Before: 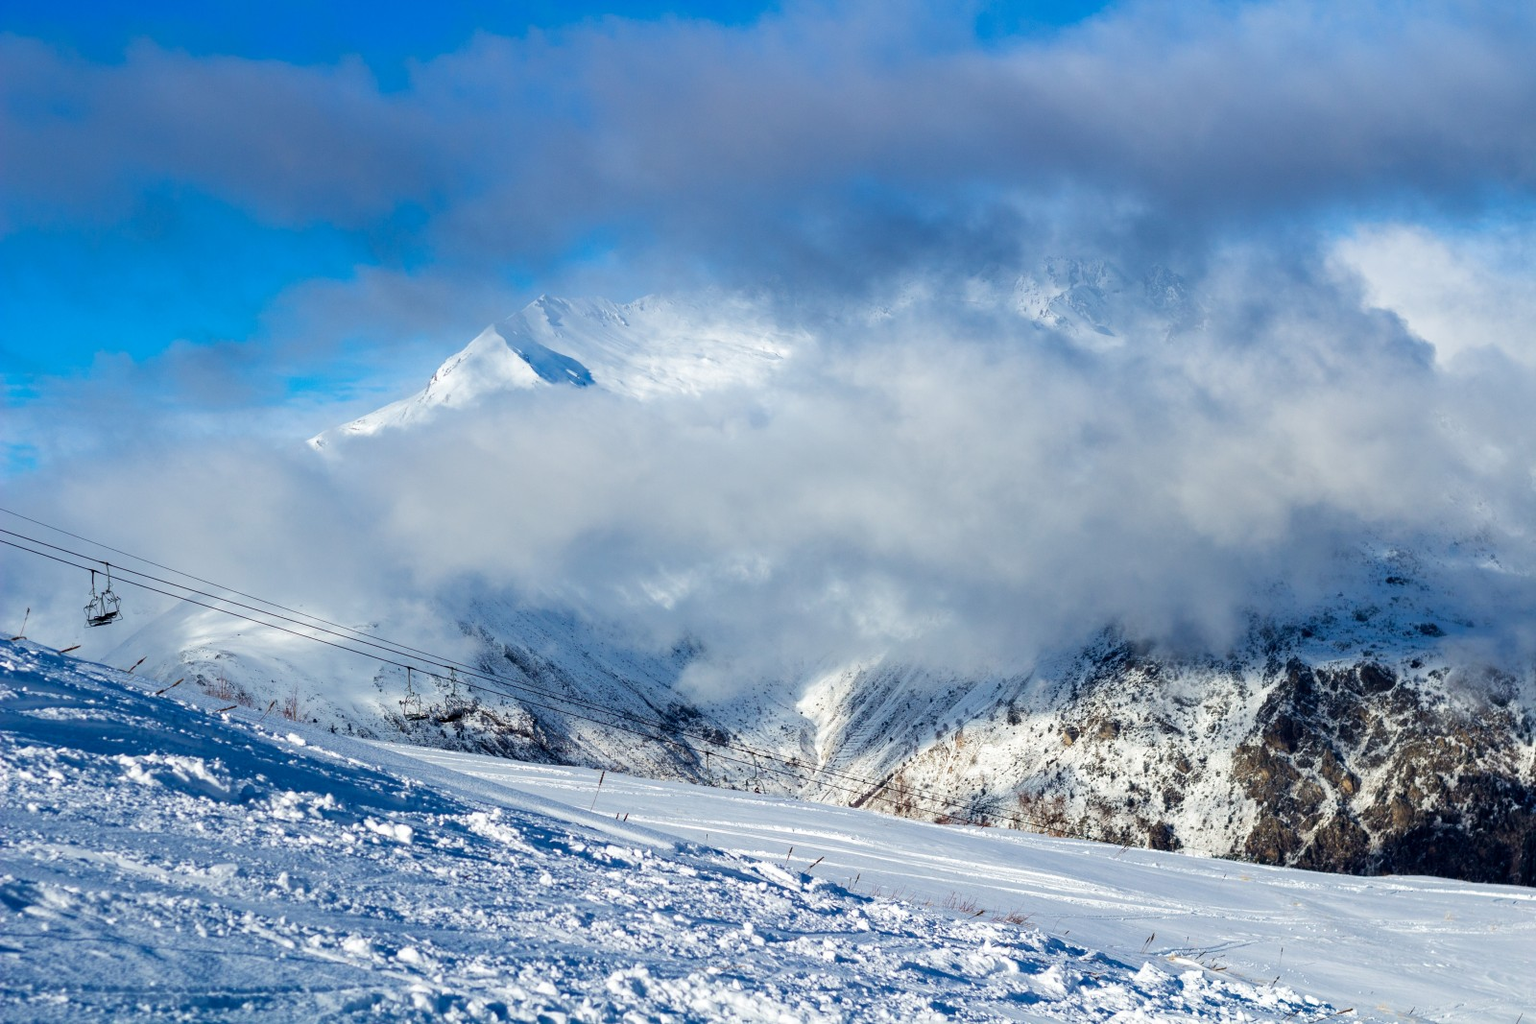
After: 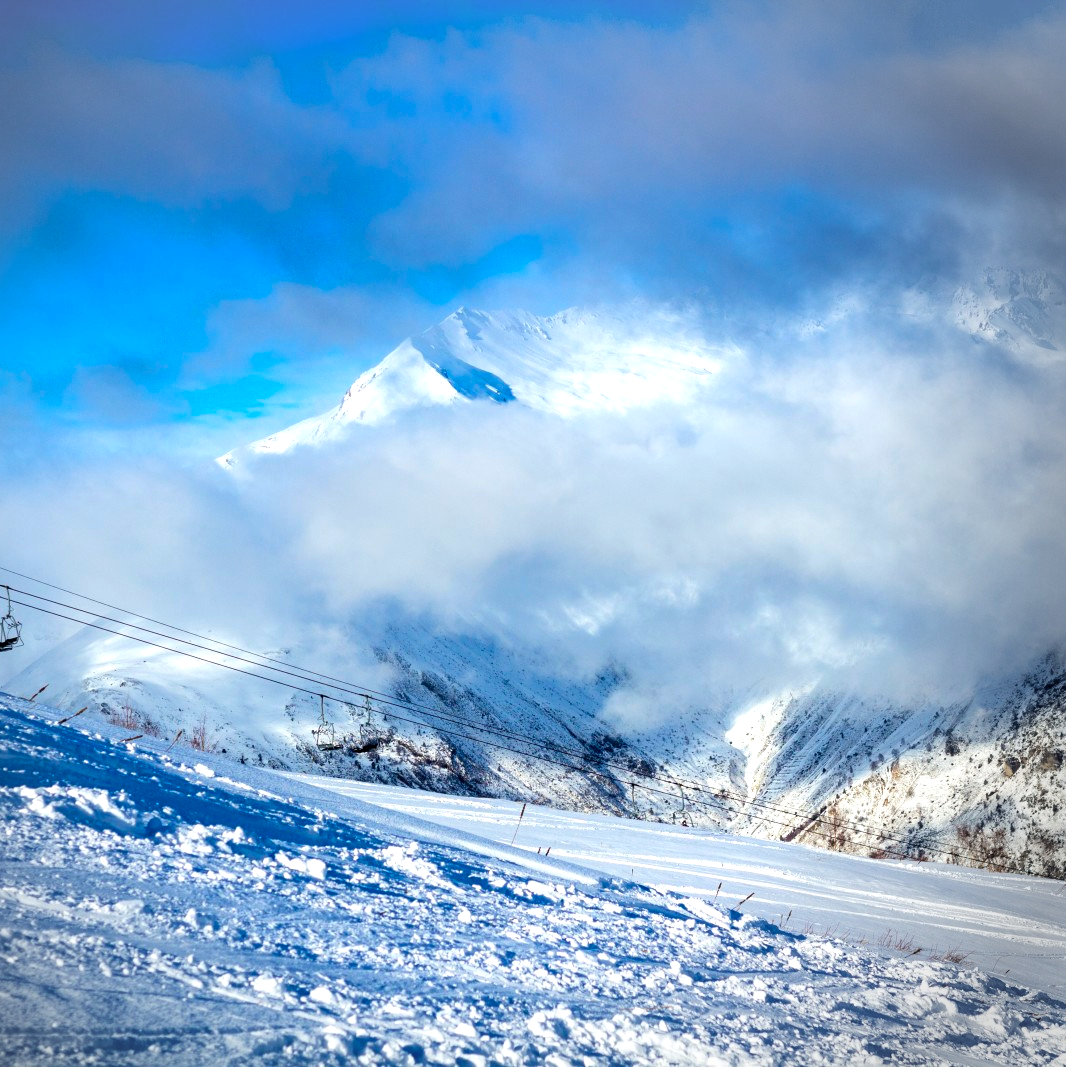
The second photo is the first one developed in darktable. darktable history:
vignetting: center (-0.15, 0.013)
crop and rotate: left 6.617%, right 26.717%
exposure: black level correction 0.001, exposure 0.5 EV, compensate exposure bias true, compensate highlight preservation false
color balance rgb: perceptual saturation grading › global saturation 20%, global vibrance 20%
